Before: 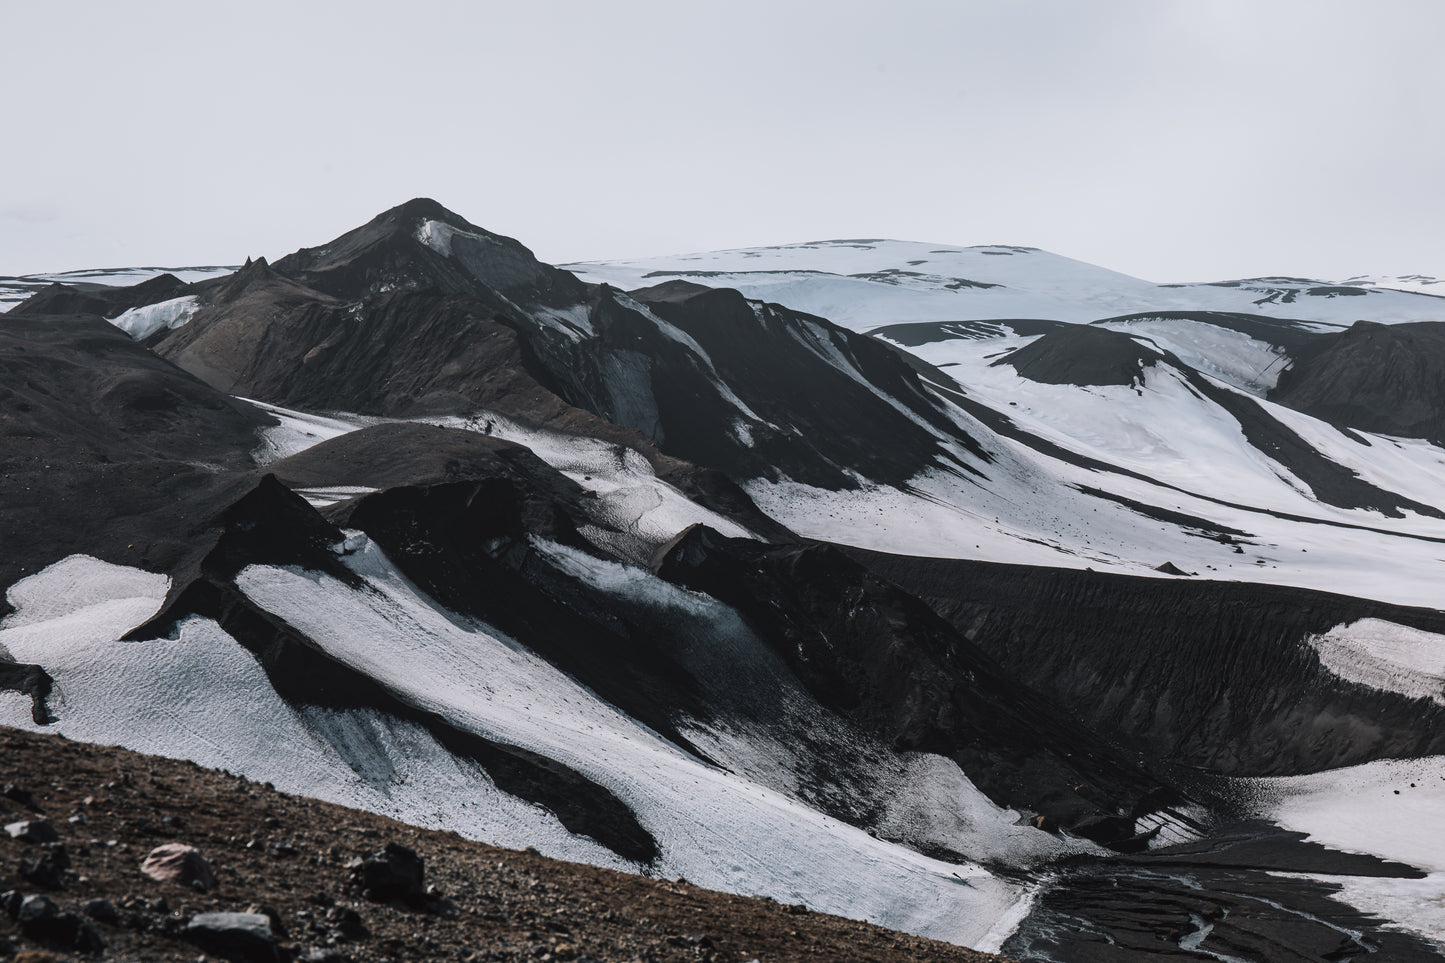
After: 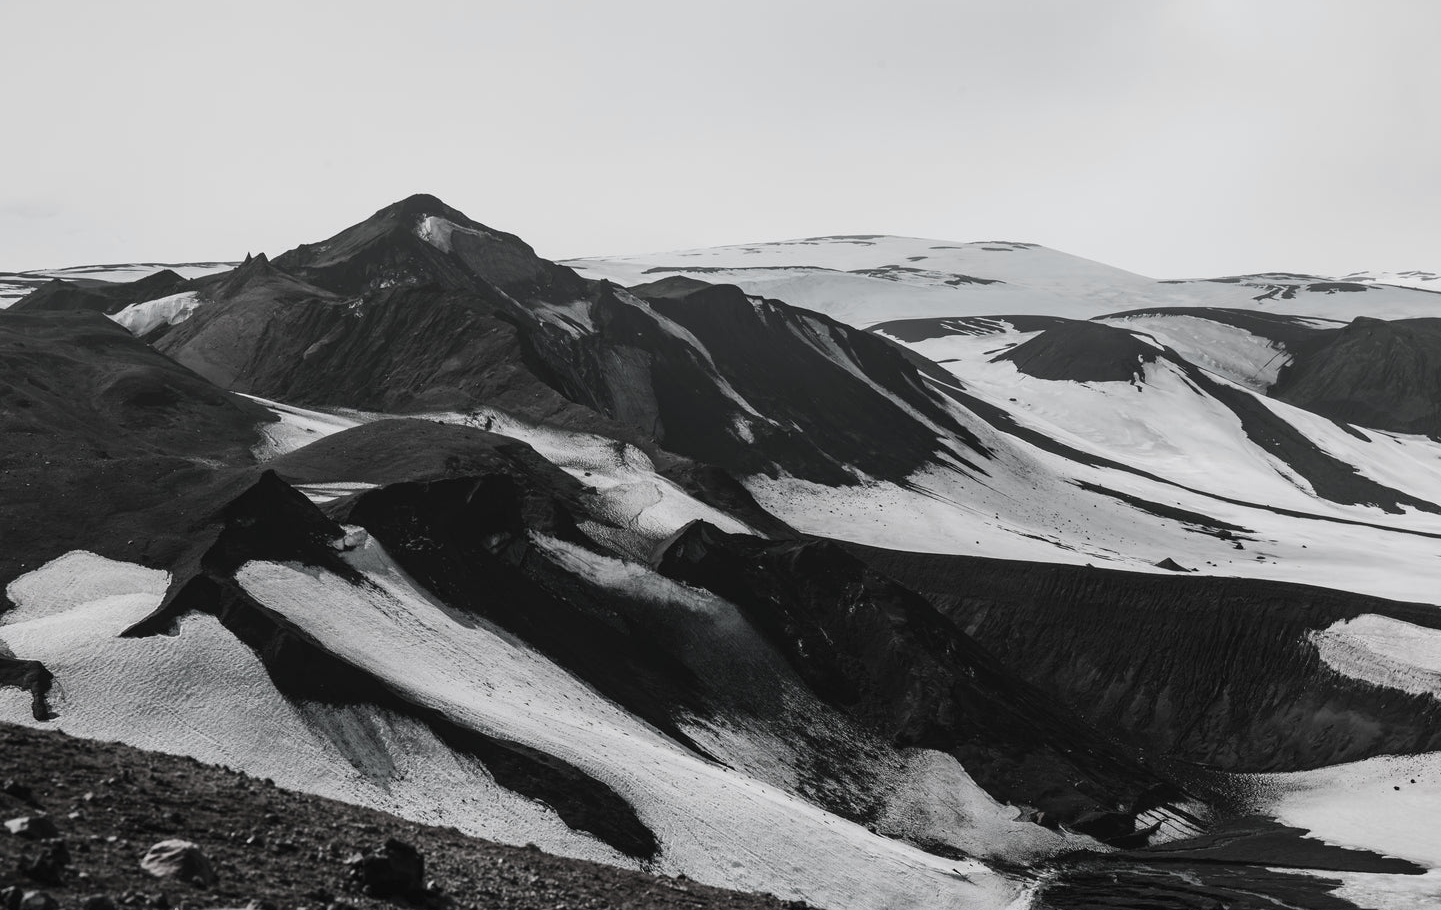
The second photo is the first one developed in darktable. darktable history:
color contrast: green-magenta contrast 0.3, blue-yellow contrast 0.15
crop: top 0.448%, right 0.264%, bottom 5.045%
